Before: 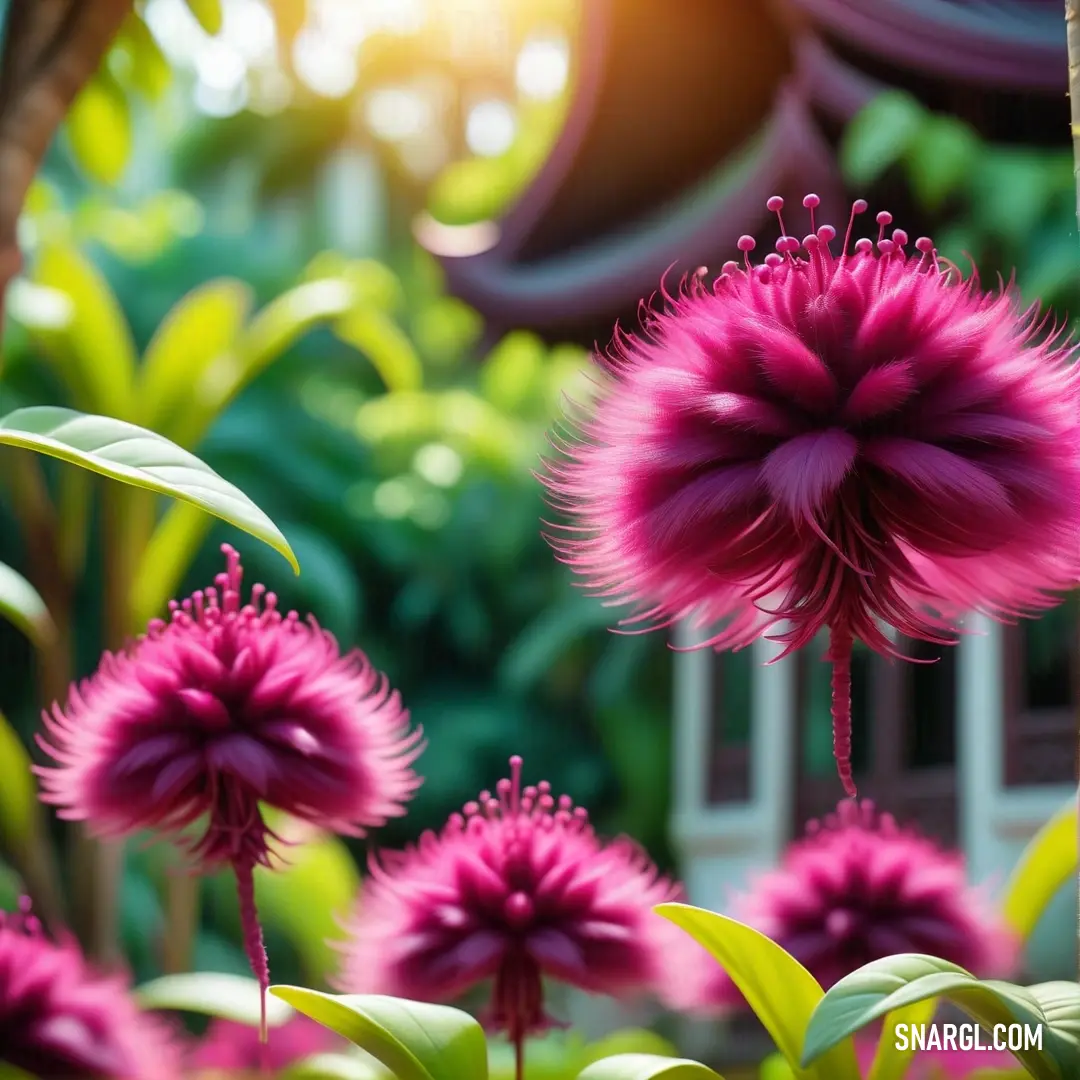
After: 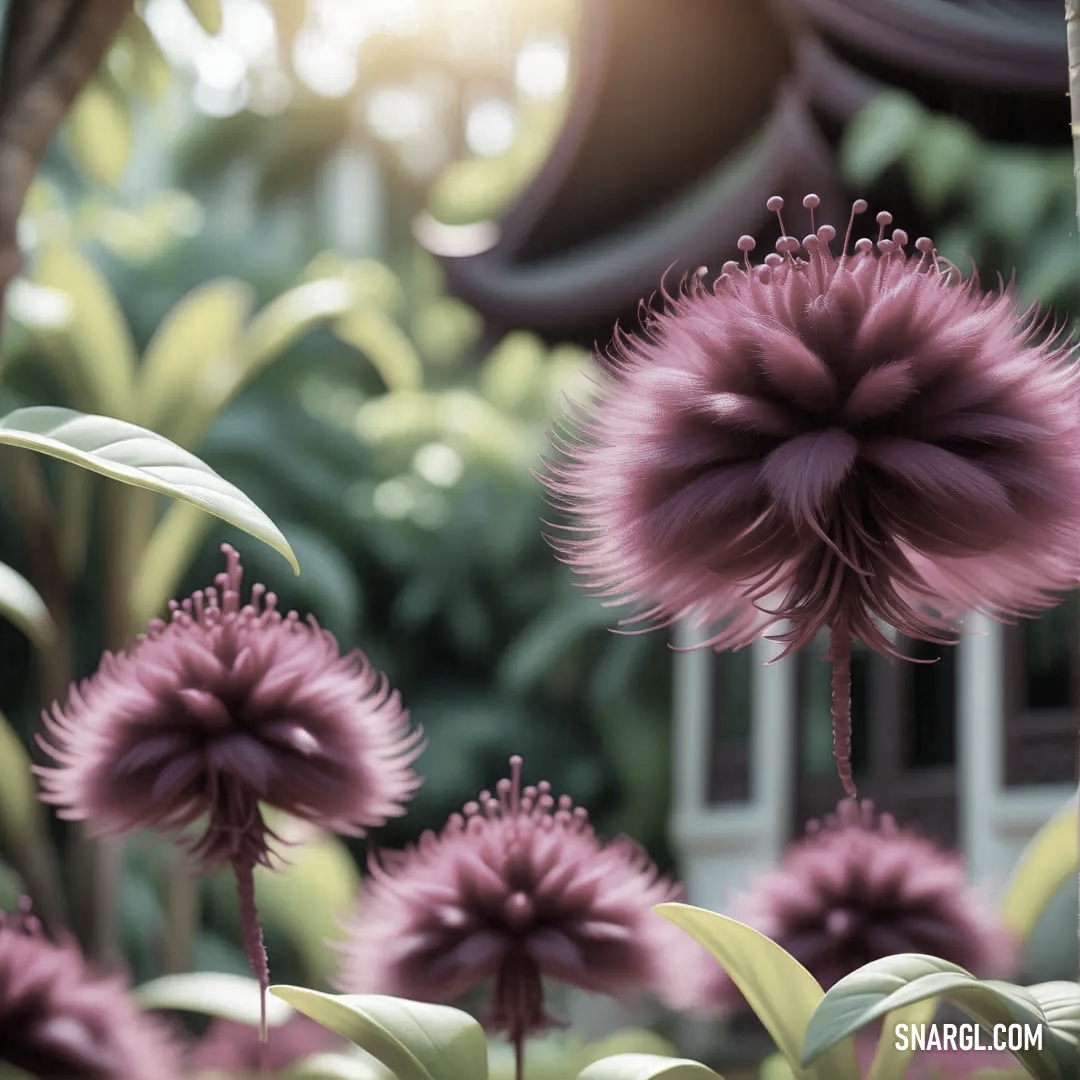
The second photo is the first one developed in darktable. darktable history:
color correction: highlights b* 0.068, saturation 0.357
